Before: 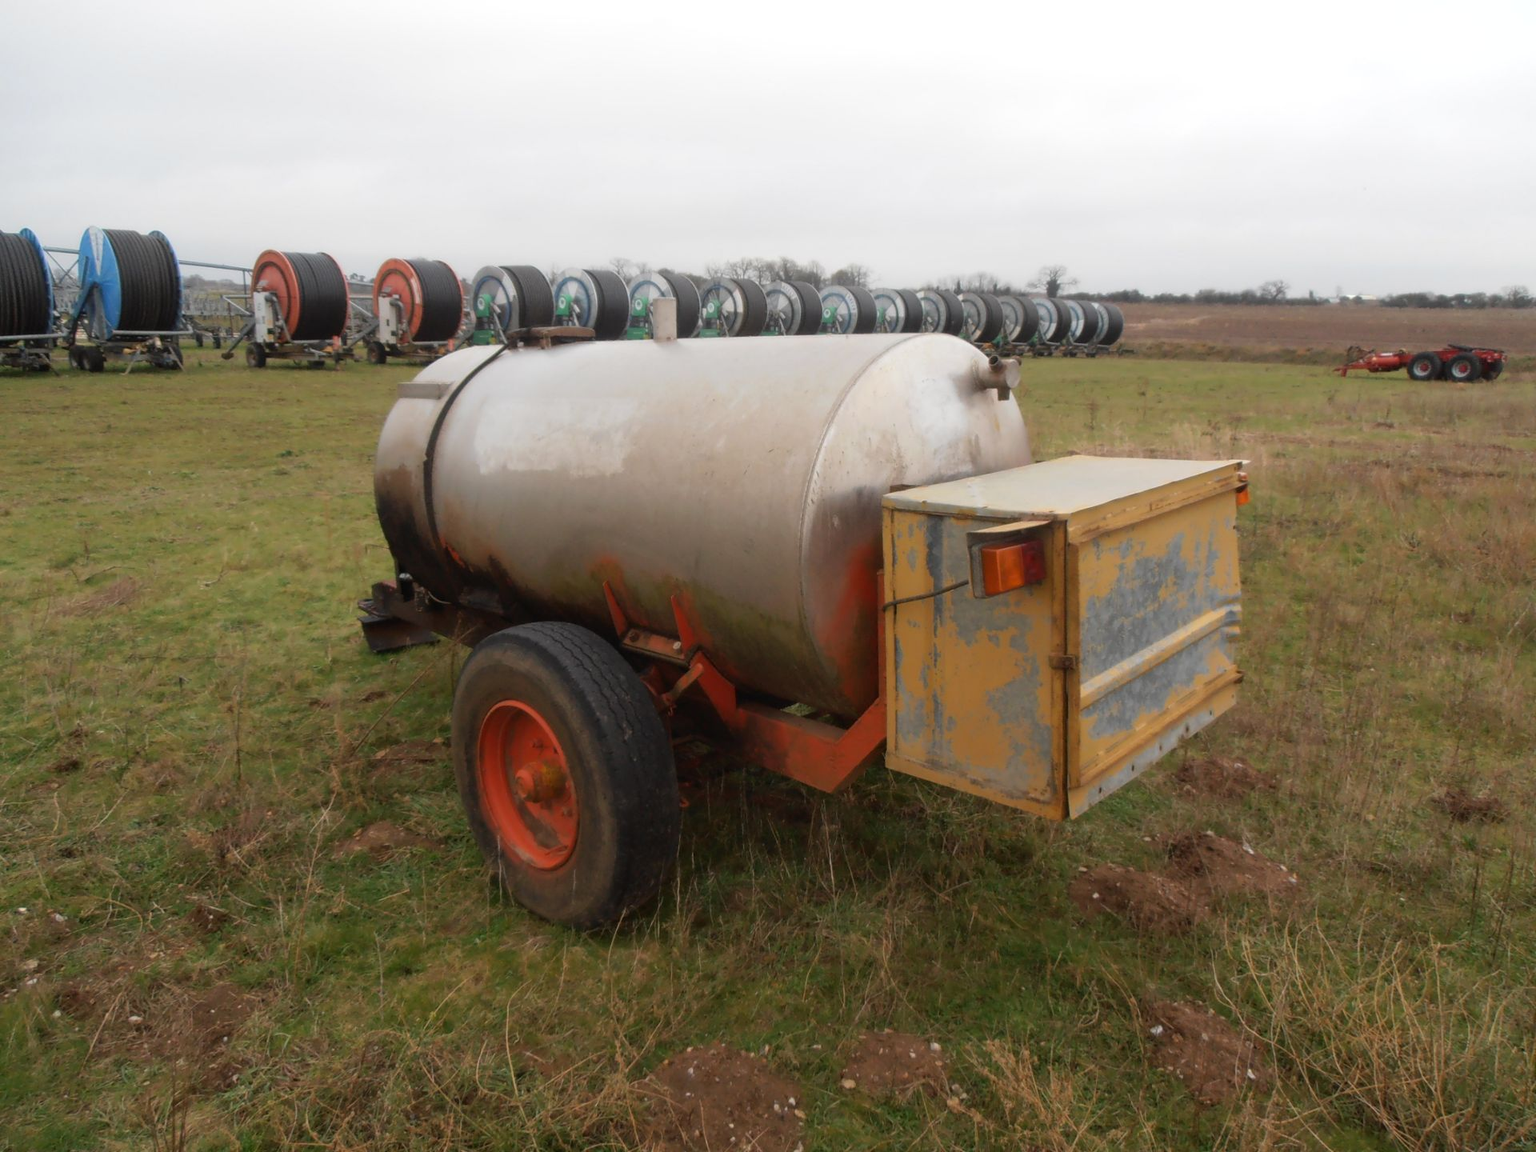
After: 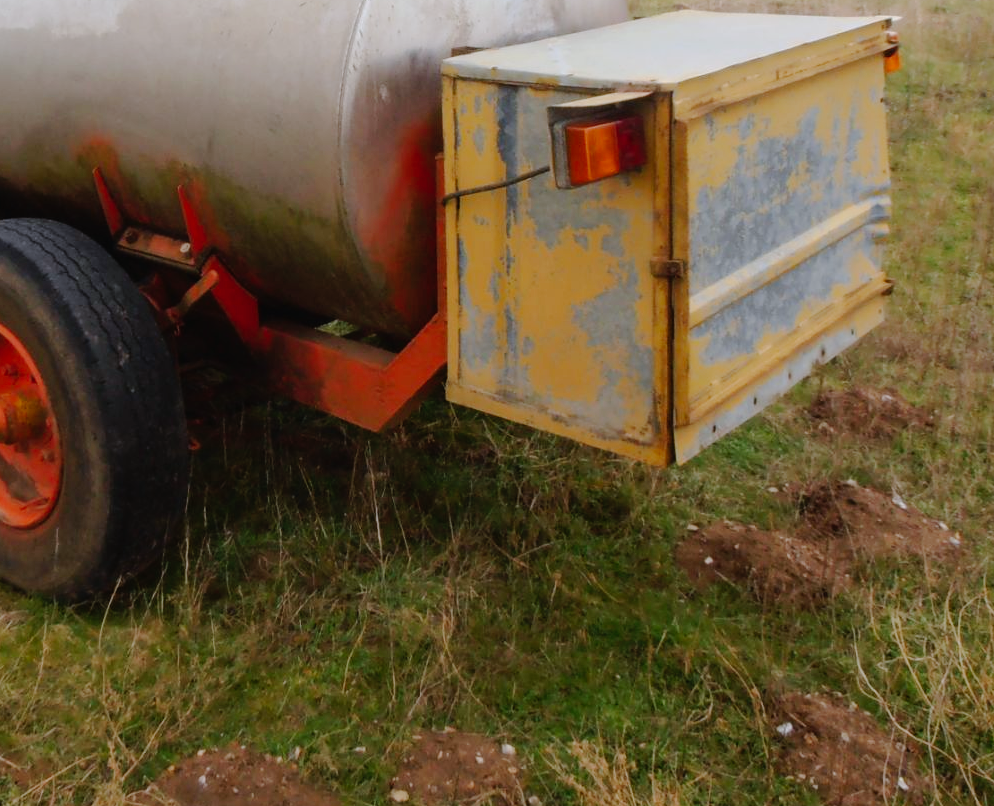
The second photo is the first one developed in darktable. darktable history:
crop: left 34.479%, top 38.822%, right 13.718%, bottom 5.172%
tone curve: curves: ch0 [(0, 0) (0.003, 0.012) (0.011, 0.014) (0.025, 0.019) (0.044, 0.028) (0.069, 0.039) (0.1, 0.056) (0.136, 0.093) (0.177, 0.147) (0.224, 0.214) (0.277, 0.29) (0.335, 0.381) (0.399, 0.476) (0.468, 0.557) (0.543, 0.635) (0.623, 0.697) (0.709, 0.764) (0.801, 0.831) (0.898, 0.917) (1, 1)], preserve colors none
white balance: red 0.954, blue 1.079
